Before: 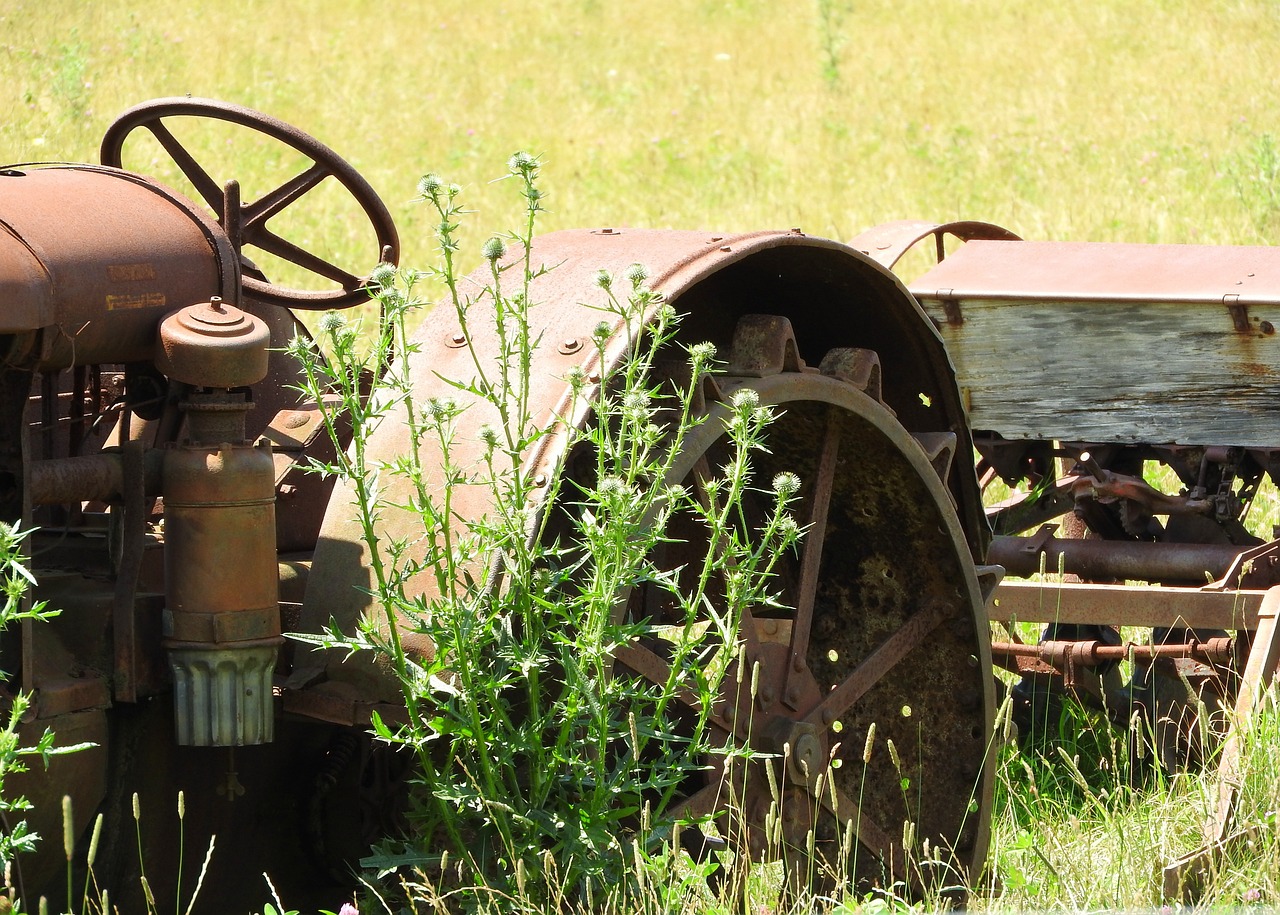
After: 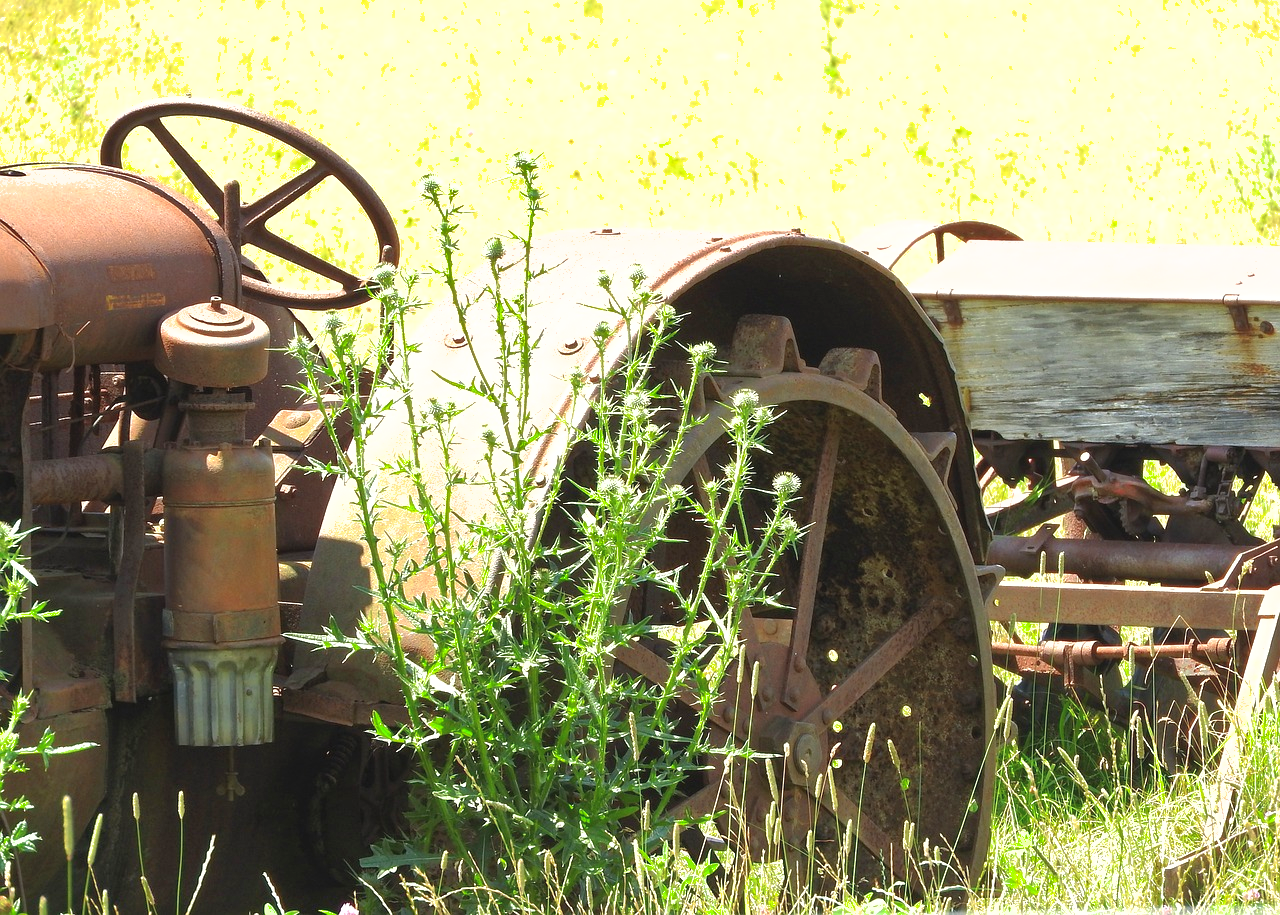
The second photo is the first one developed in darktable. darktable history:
exposure: black level correction -0.002, exposure 0.54 EV, compensate highlight preservation false
shadows and highlights: on, module defaults
